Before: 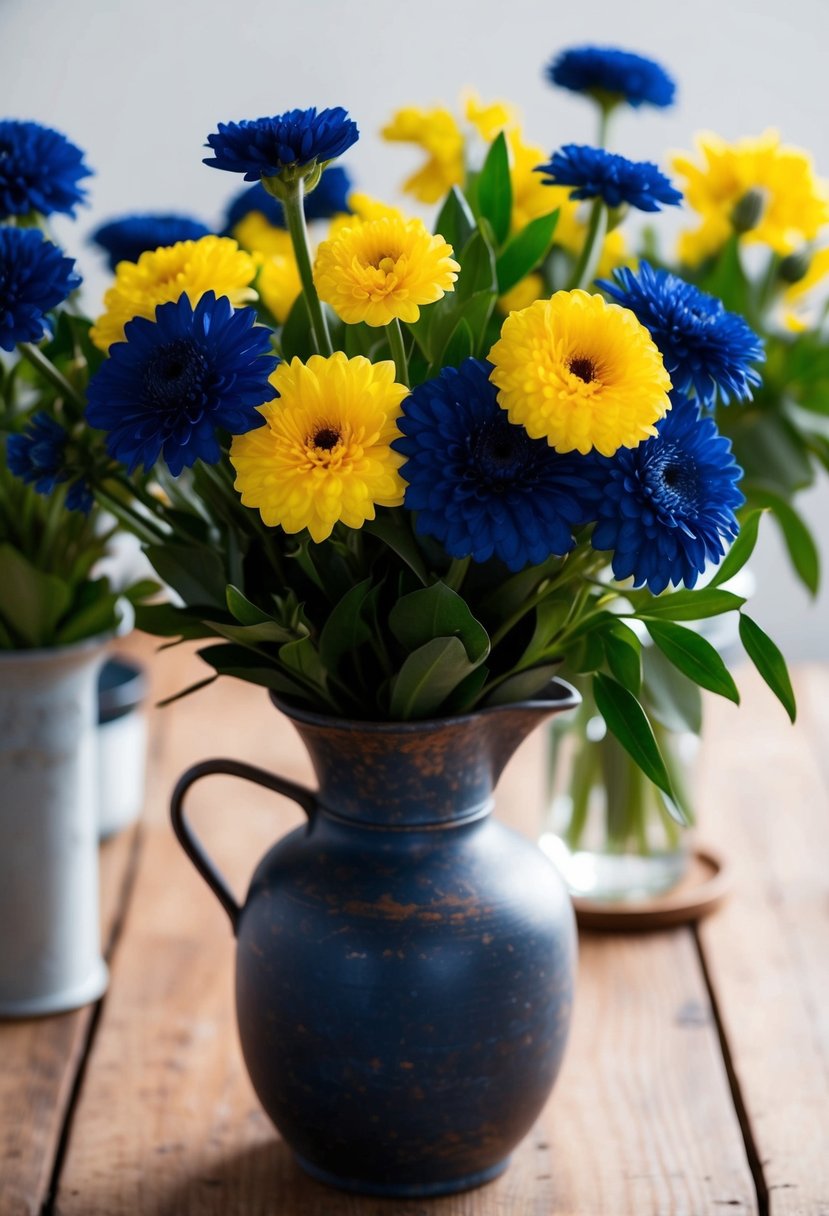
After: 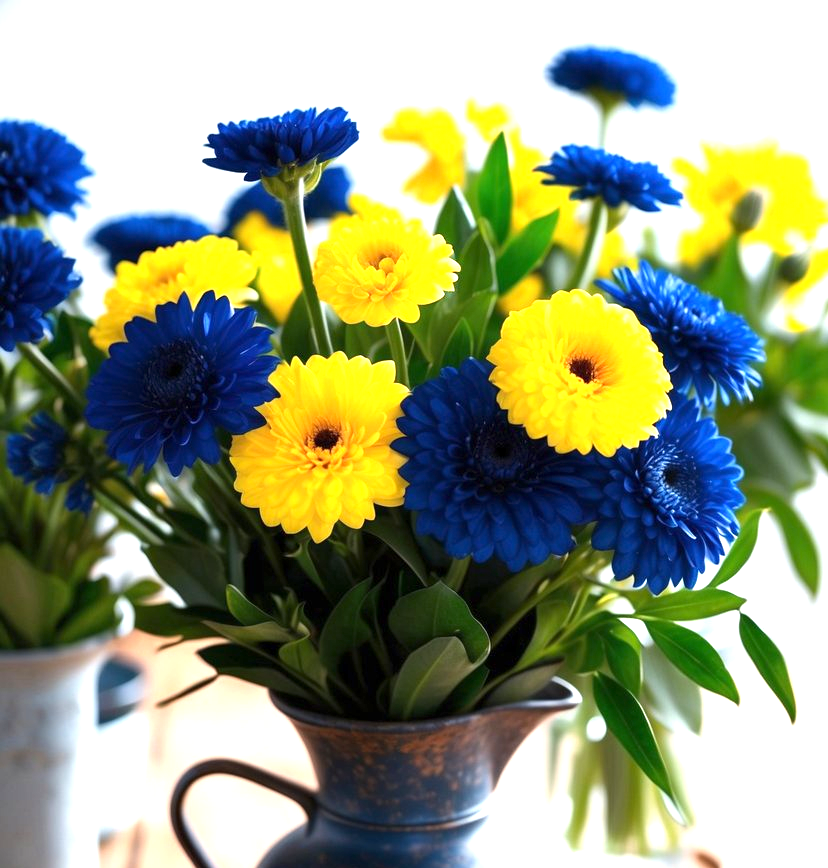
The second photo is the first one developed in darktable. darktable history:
crop: bottom 28.576%
exposure: exposure 1.137 EV, compensate highlight preservation false
